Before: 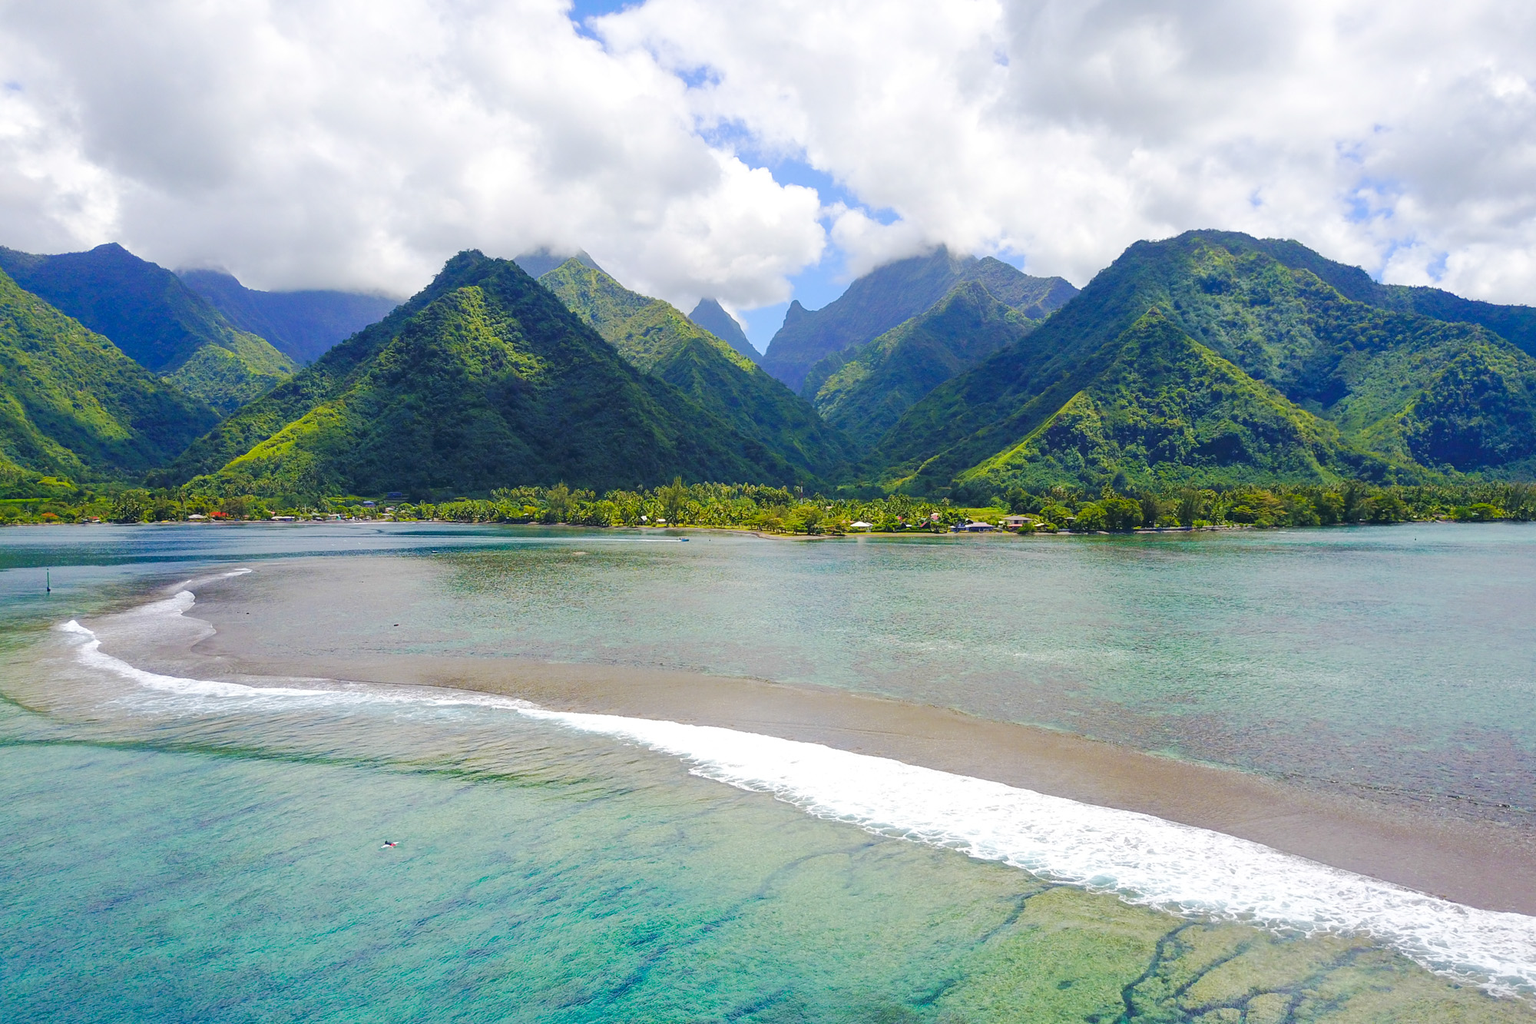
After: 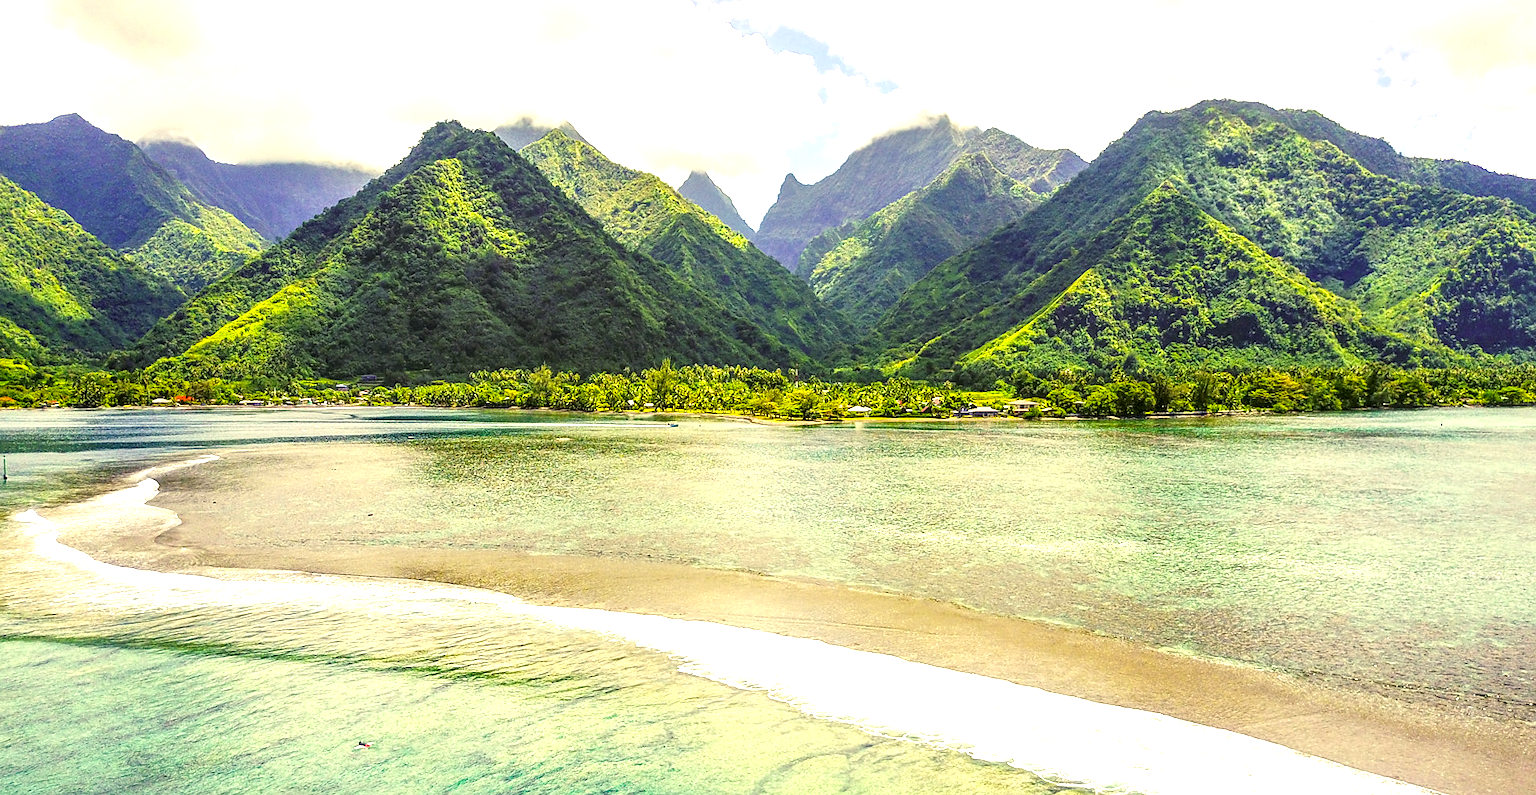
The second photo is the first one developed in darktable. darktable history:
crop and rotate: left 2.872%, top 13.34%, right 1.945%, bottom 12.664%
sharpen: radius 1.505, amount 0.4, threshold 1.561
local contrast: highlights 7%, shadows 38%, detail 184%, midtone range 0.473
exposure: black level correction 0, exposure 0.949 EV, compensate highlight preservation false
color correction: highlights a* 0.123, highlights b* 29.37, shadows a* -0.309, shadows b* 20.93
